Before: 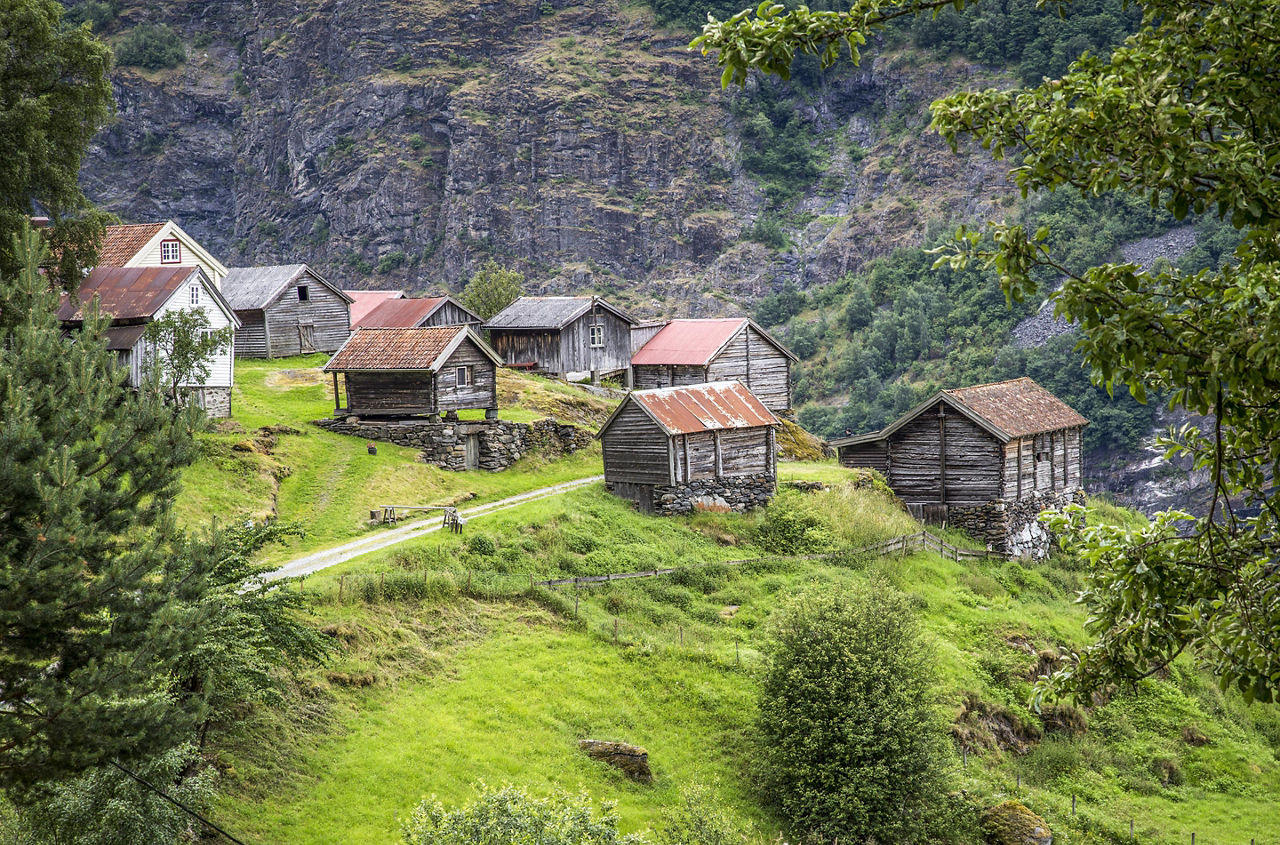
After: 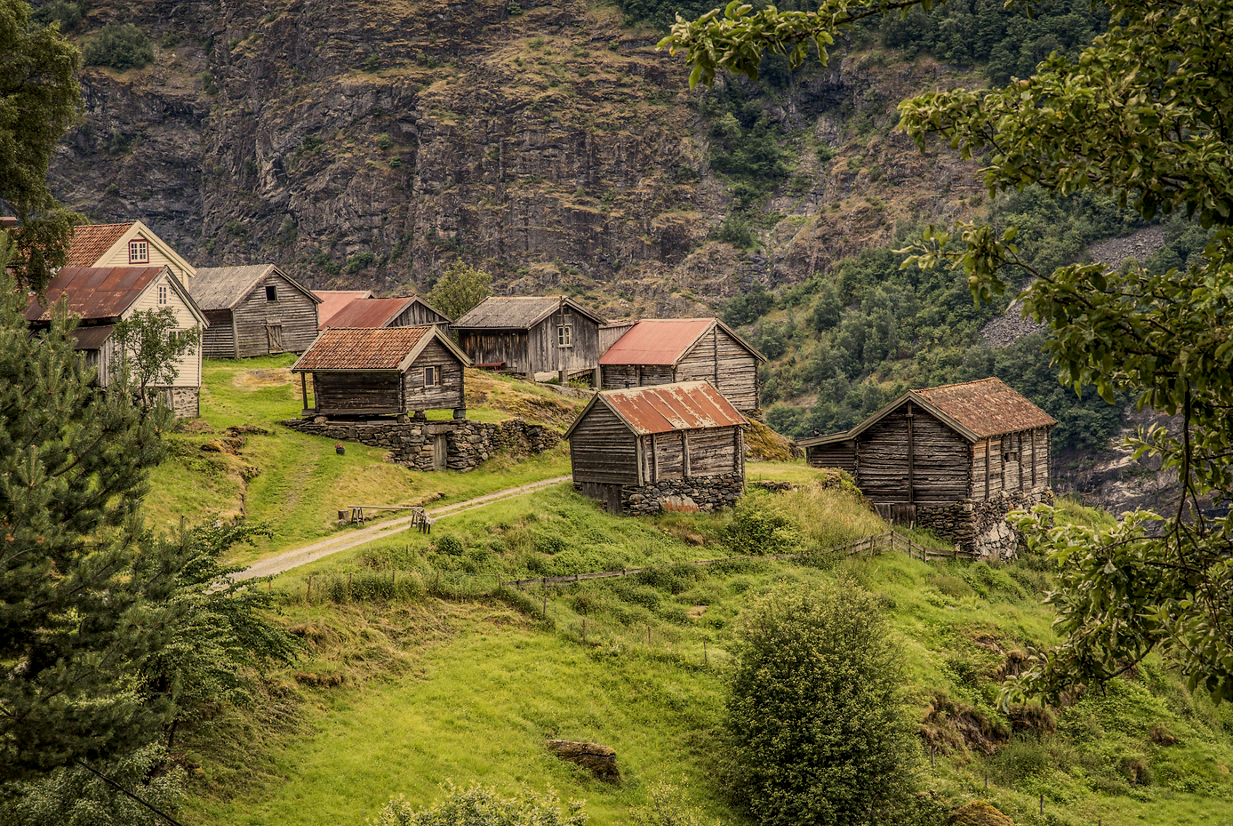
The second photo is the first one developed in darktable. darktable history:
crop and rotate: left 2.536%, right 1.107%, bottom 2.246%
local contrast: on, module defaults
exposure: black level correction 0, exposure -0.766 EV, compensate highlight preservation false
white balance: red 1.138, green 0.996, blue 0.812
